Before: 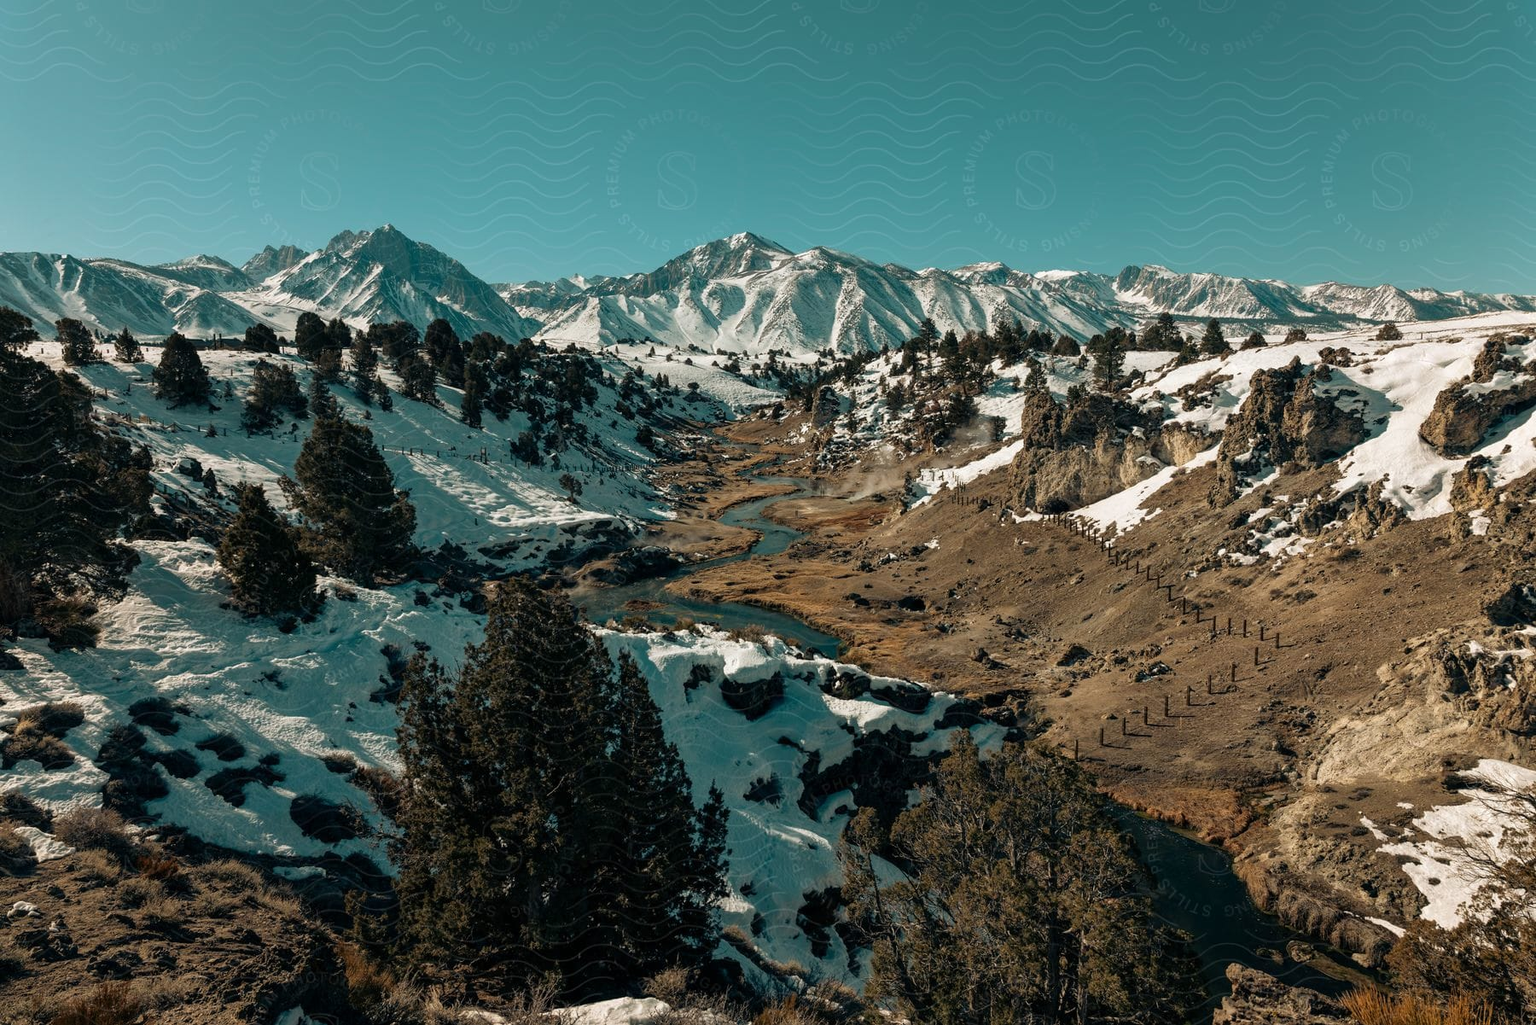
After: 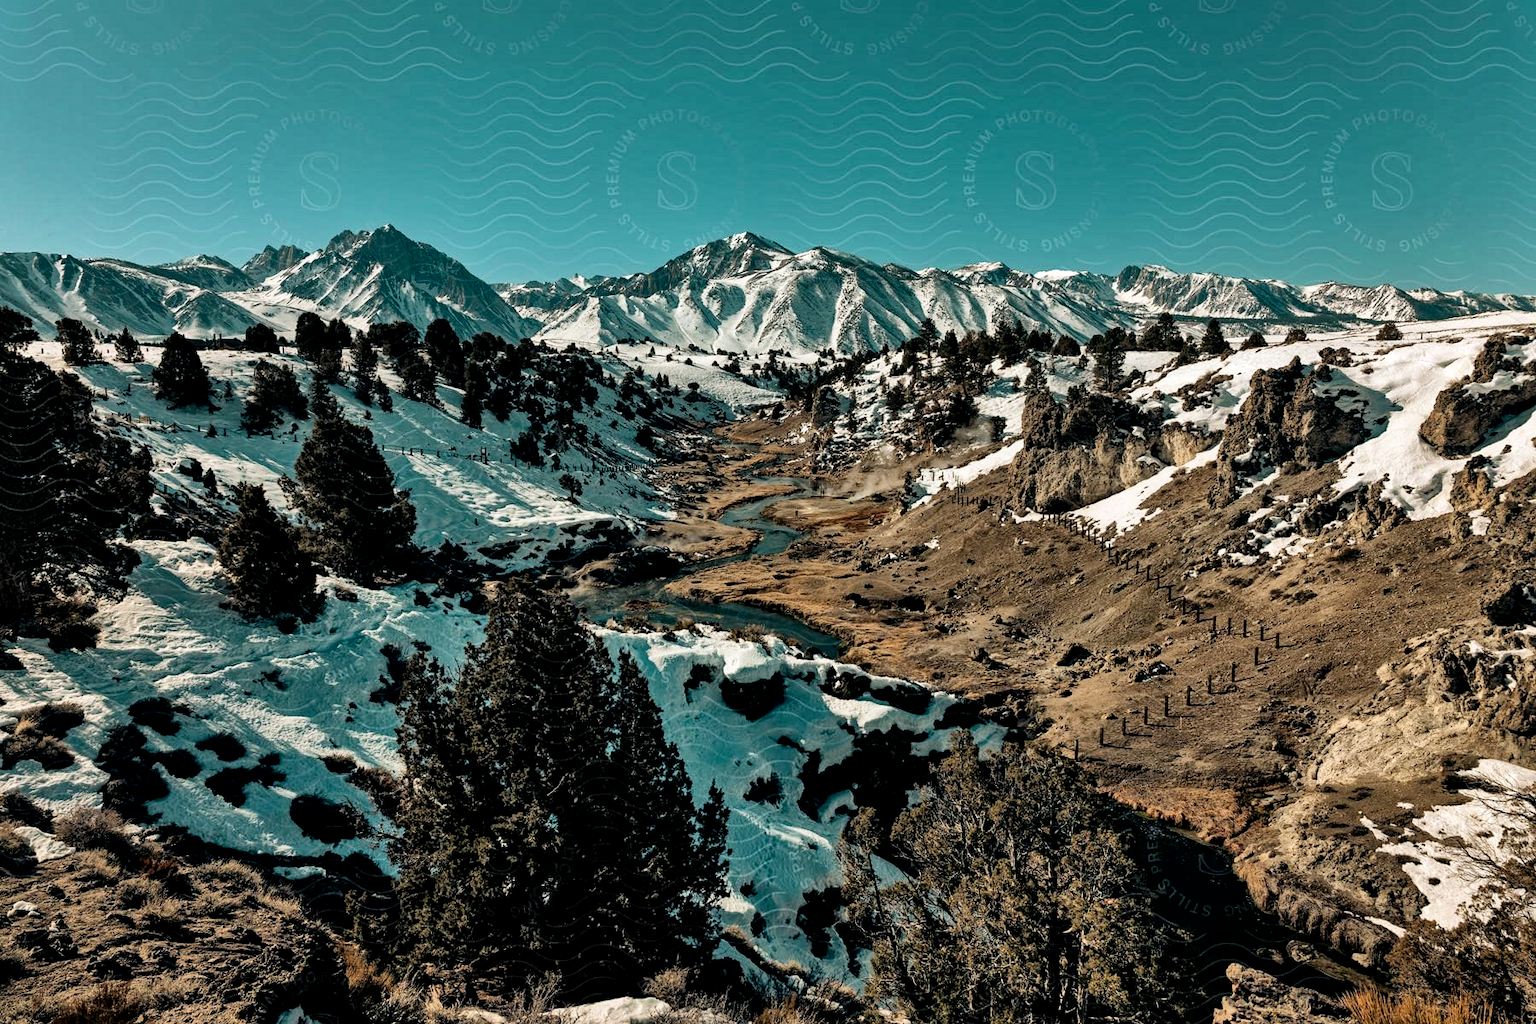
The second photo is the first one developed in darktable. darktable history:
filmic rgb: black relative exposure -12.14 EV, white relative exposure 2.81 EV, target black luminance 0%, hardness 8.02, latitude 70.76%, contrast 1.139, highlights saturation mix 10.06%, shadows ↔ highlights balance -0.389%
local contrast: mode bilateral grid, contrast 20, coarseness 50, detail 172%, midtone range 0.2
shadows and highlights: soften with gaussian
haze removal: strength 0.287, distance 0.255, compatibility mode true, adaptive false
